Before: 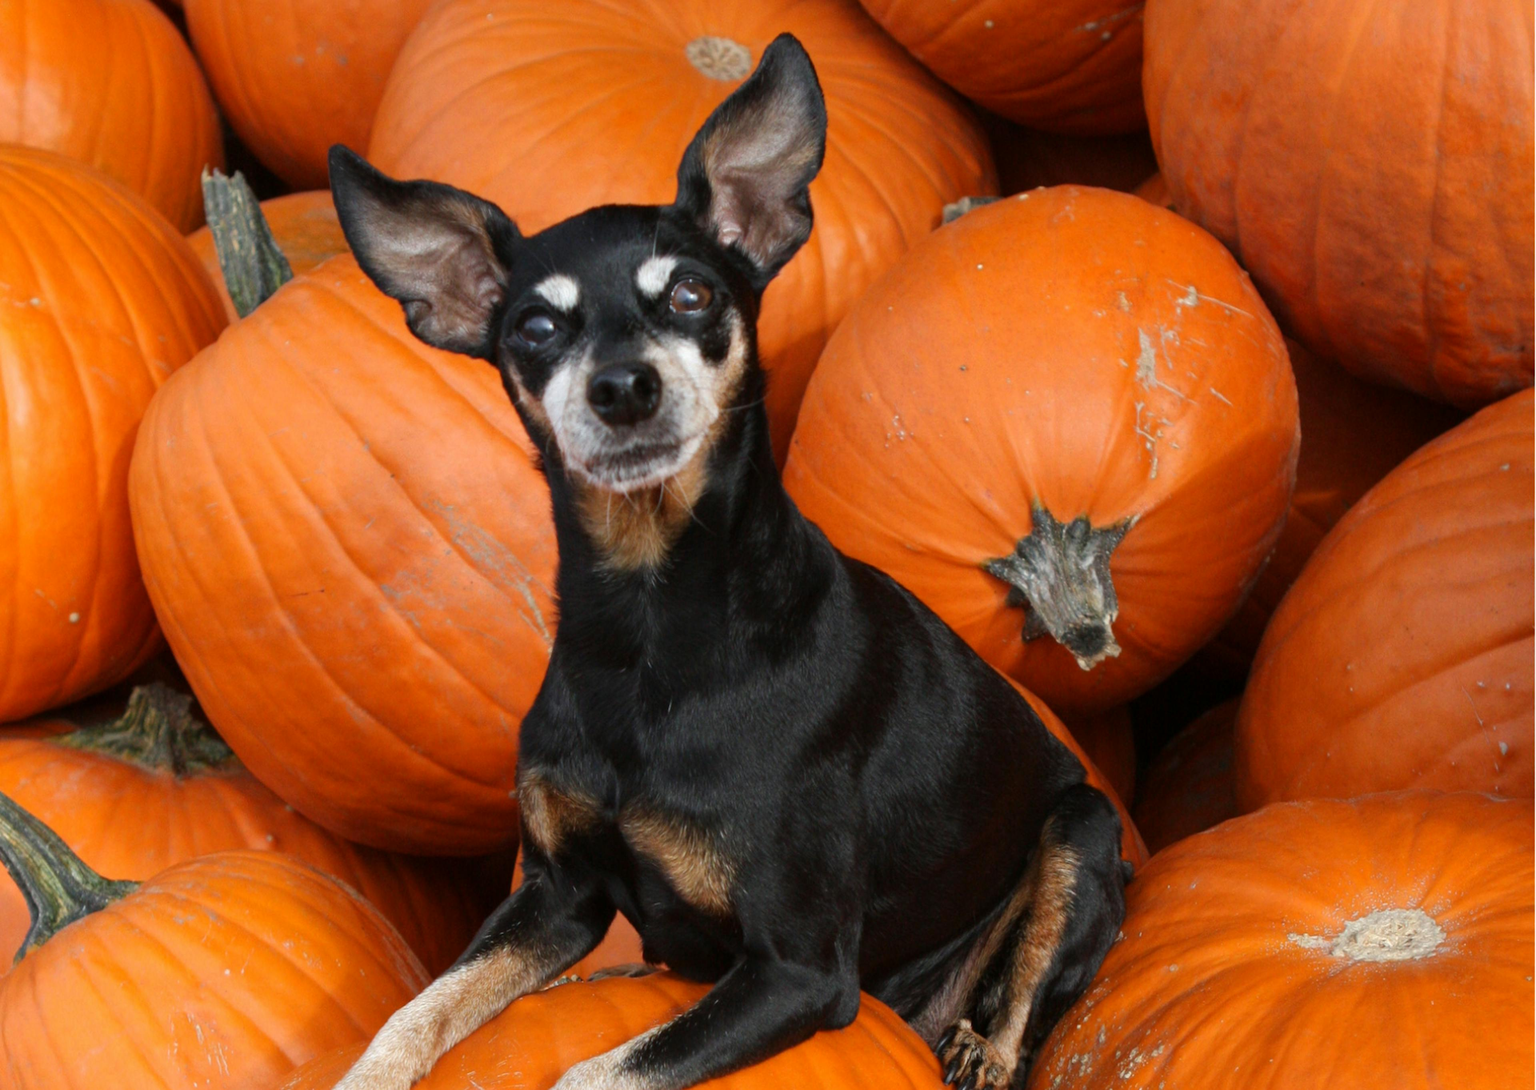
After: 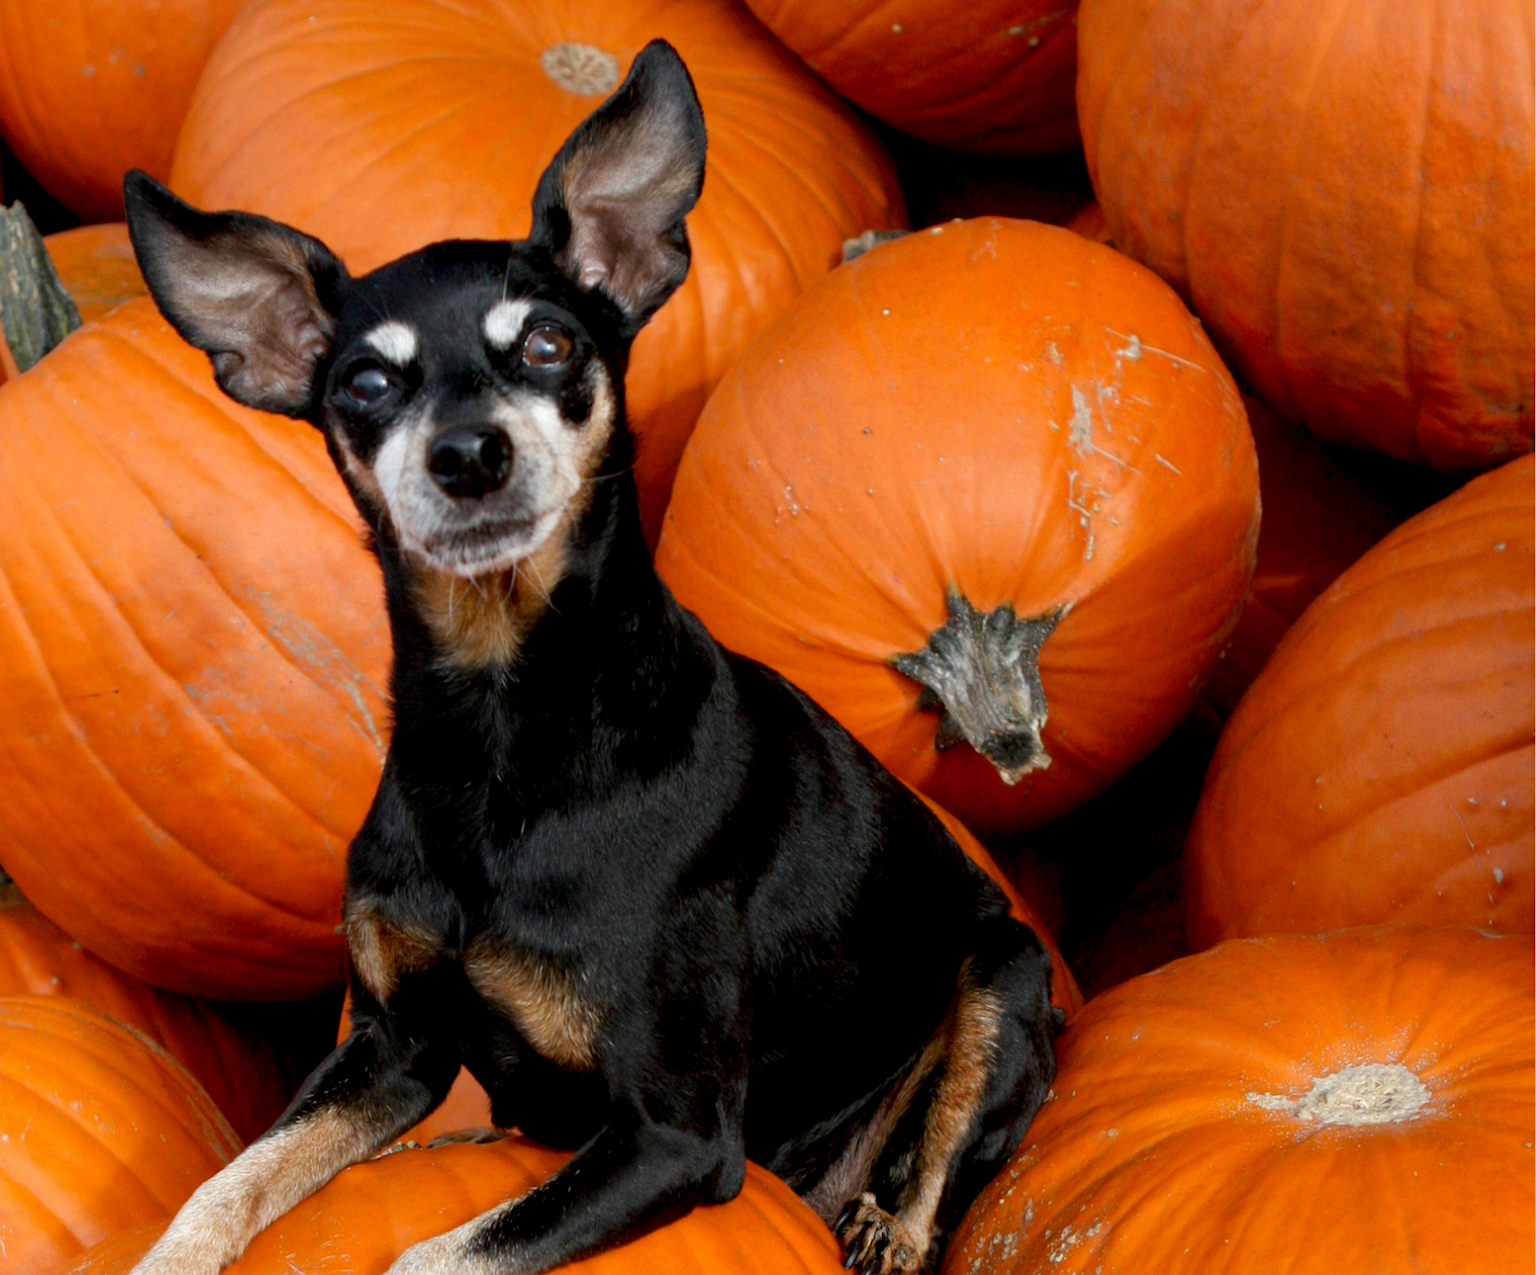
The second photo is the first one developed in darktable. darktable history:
crop and rotate: left 14.536%
exposure: black level correction 0.01, exposure 0.015 EV, compensate highlight preservation false
color zones: curves: ch0 [(0, 0.5) (0.143, 0.5) (0.286, 0.5) (0.429, 0.5) (0.62, 0.489) (0.714, 0.445) (0.844, 0.496) (1, 0.5)]; ch1 [(0, 0.5) (0.143, 0.5) (0.286, 0.5) (0.429, 0.5) (0.571, 0.5) (0.714, 0.523) (0.857, 0.5) (1, 0.5)]
